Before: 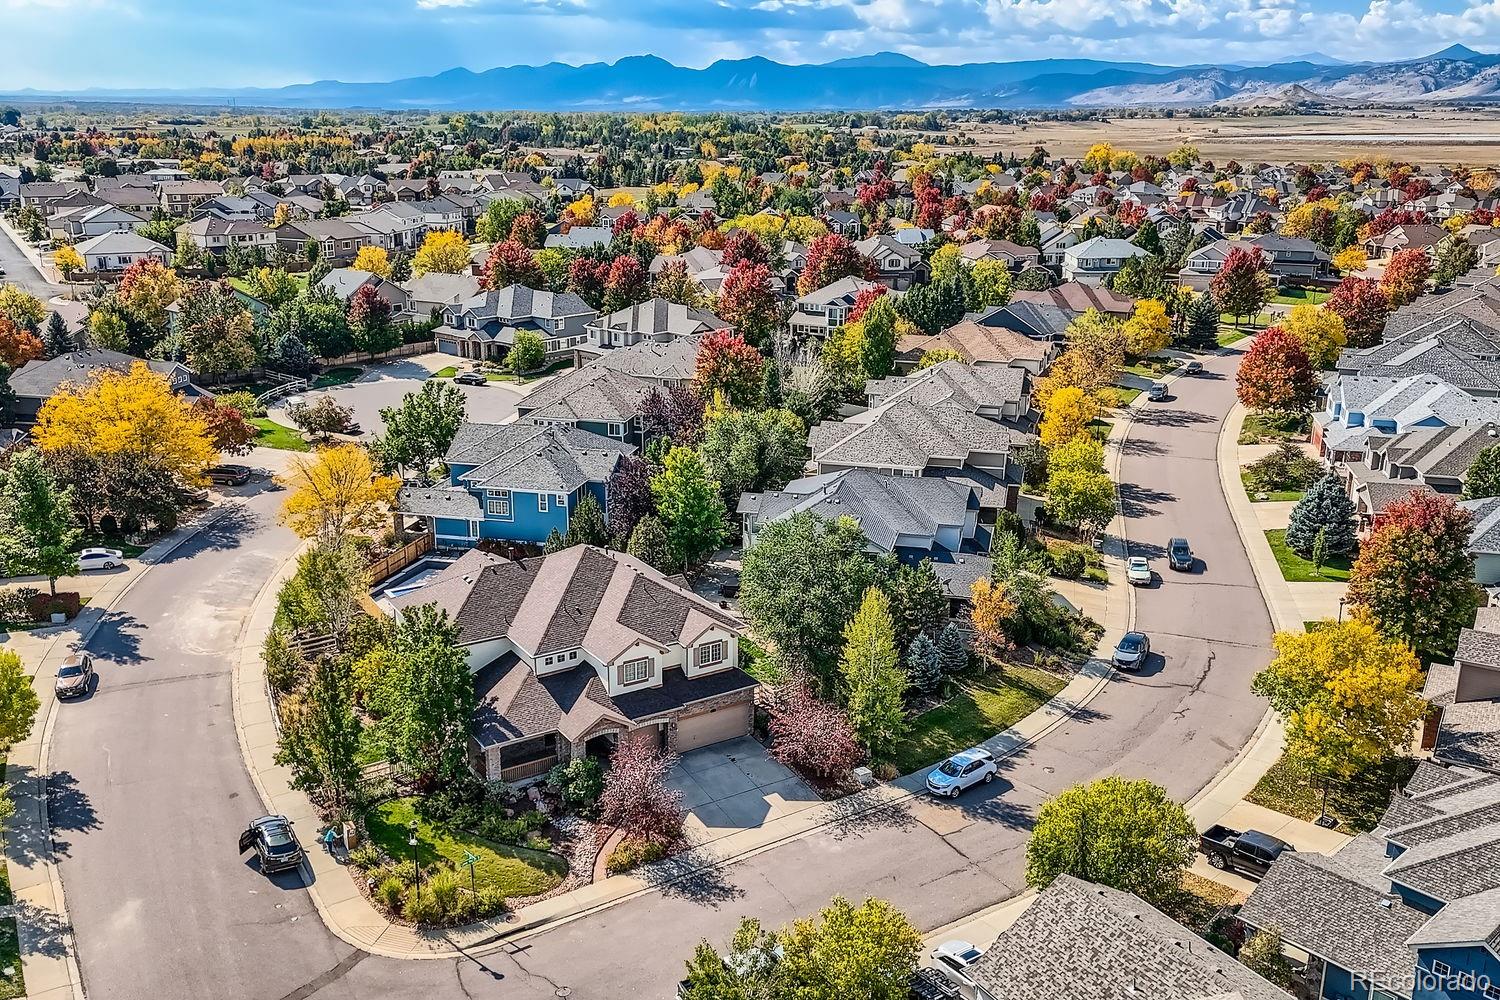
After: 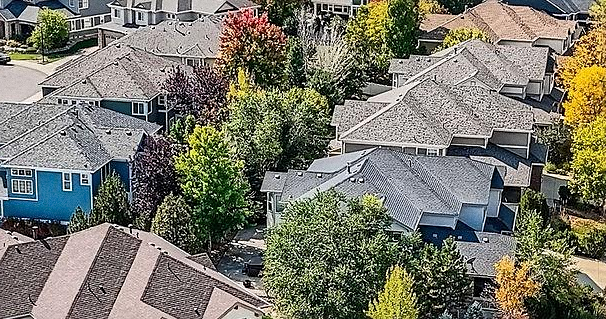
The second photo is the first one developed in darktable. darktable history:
crop: left 31.751%, top 32.172%, right 27.8%, bottom 35.83%
grain: on, module defaults
sharpen: radius 1.559, amount 0.373, threshold 1.271
